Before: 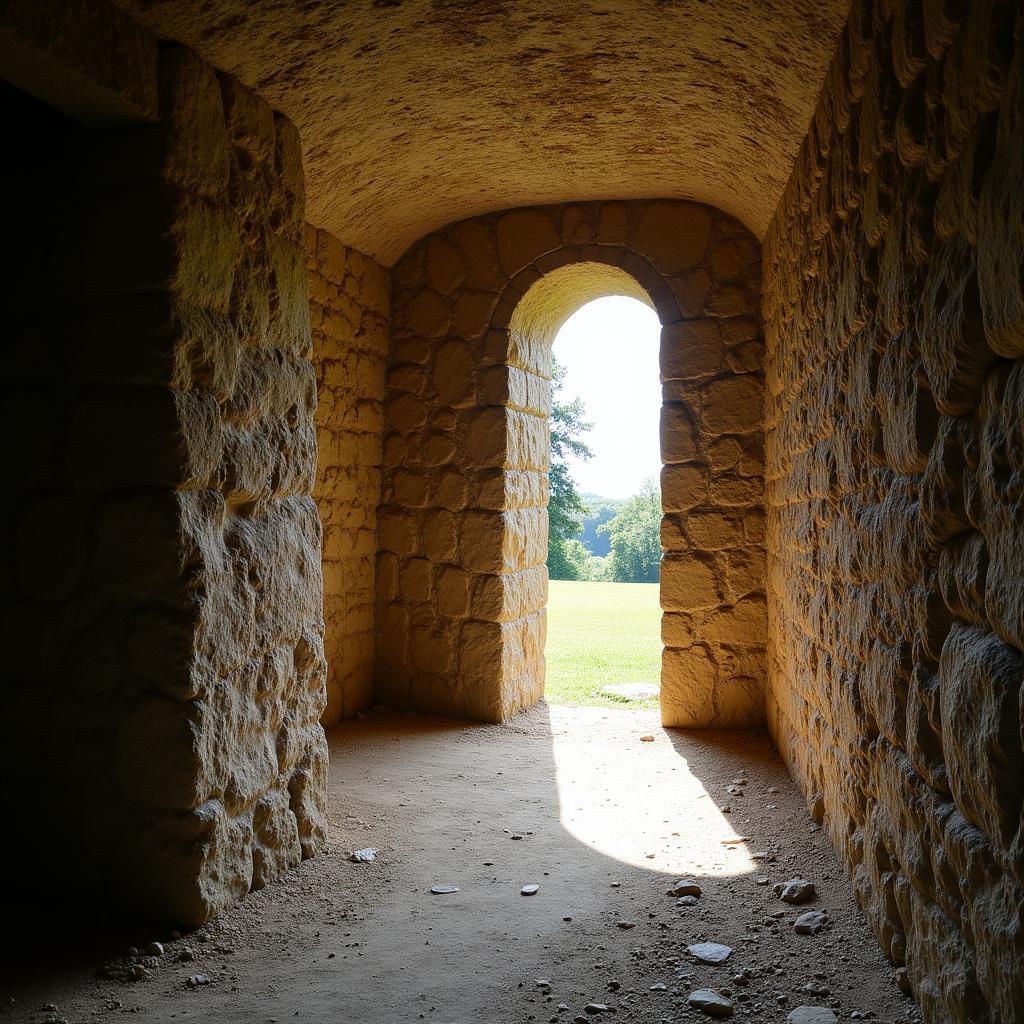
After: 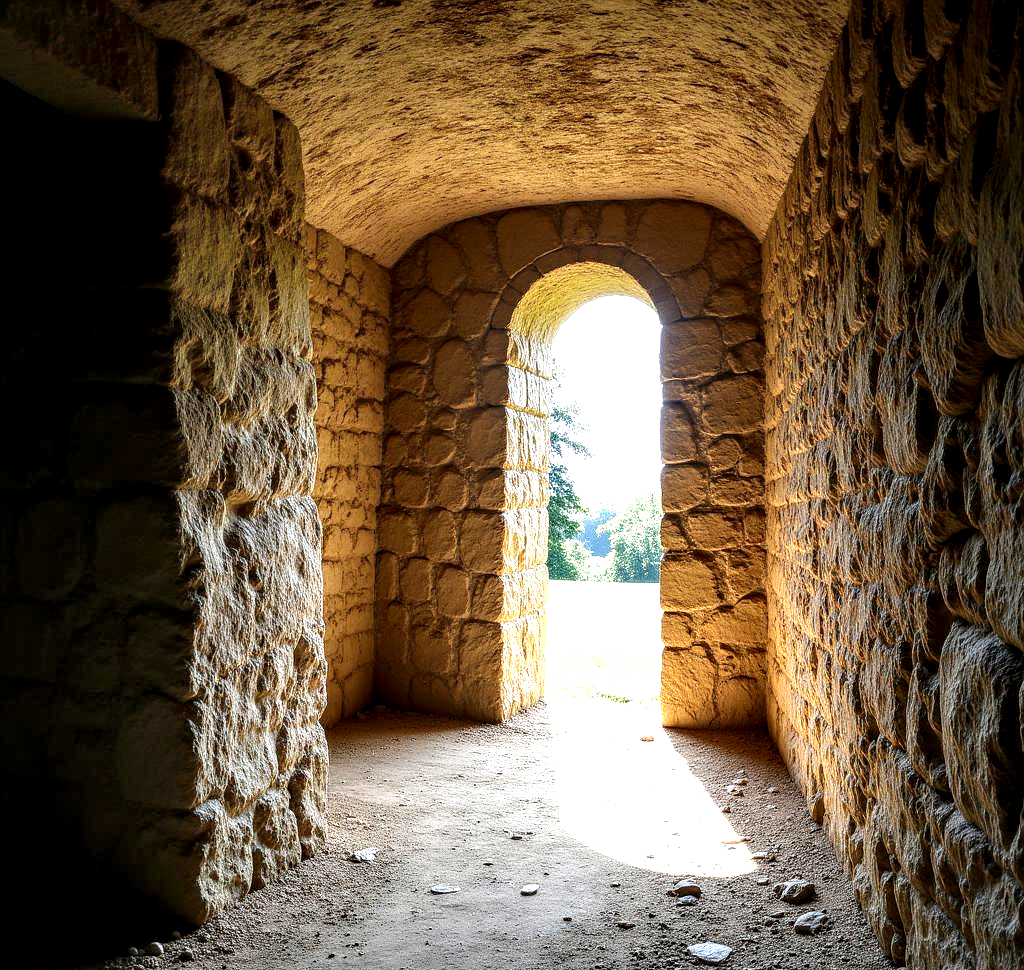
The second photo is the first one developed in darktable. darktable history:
crop and rotate: top 0.012%, bottom 5.171%
local contrast: highlights 18%, detail 186%
exposure: black level correction 0, exposure 0.896 EV, compensate highlight preservation false
